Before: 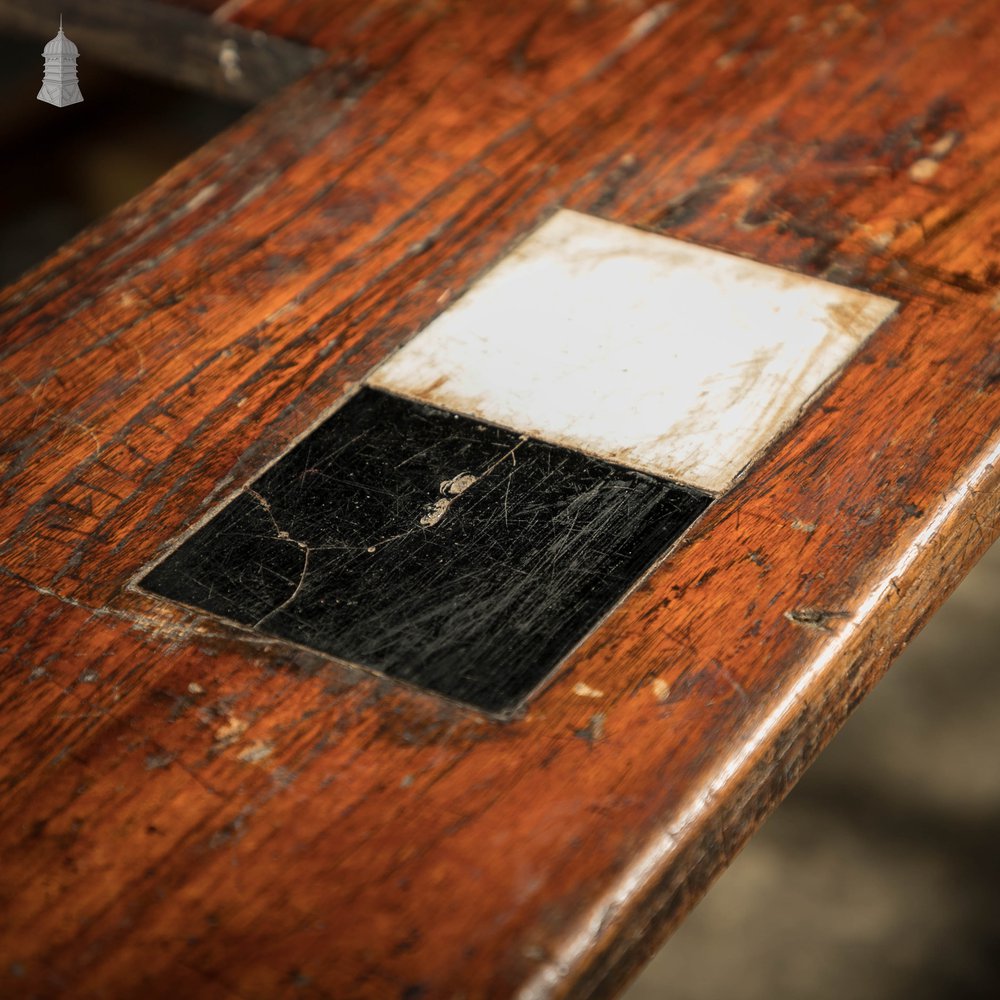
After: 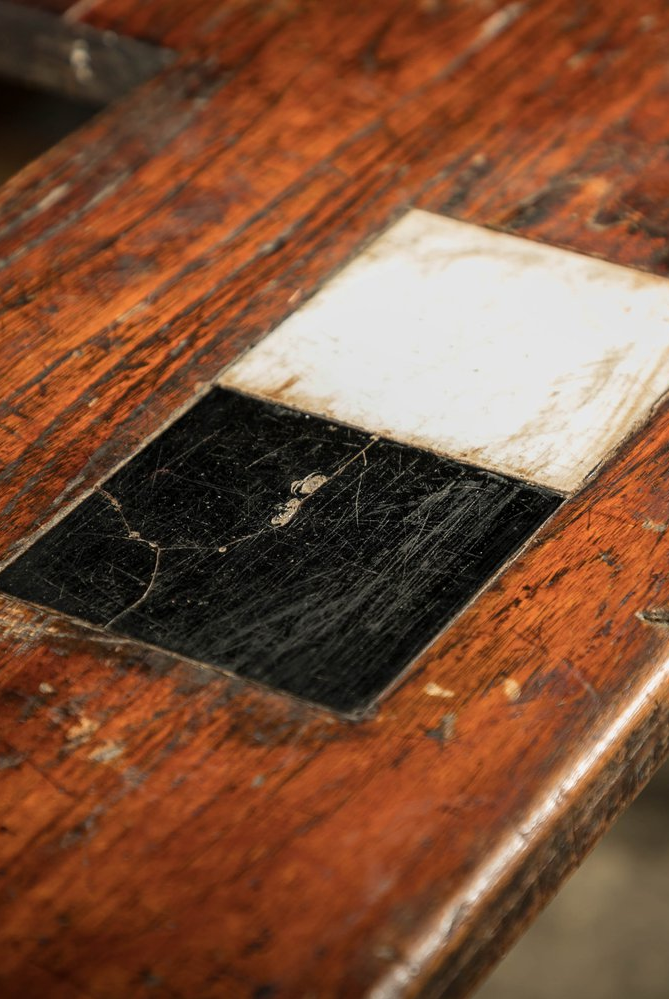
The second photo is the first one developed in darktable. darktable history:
crop and rotate: left 14.962%, right 18.125%
